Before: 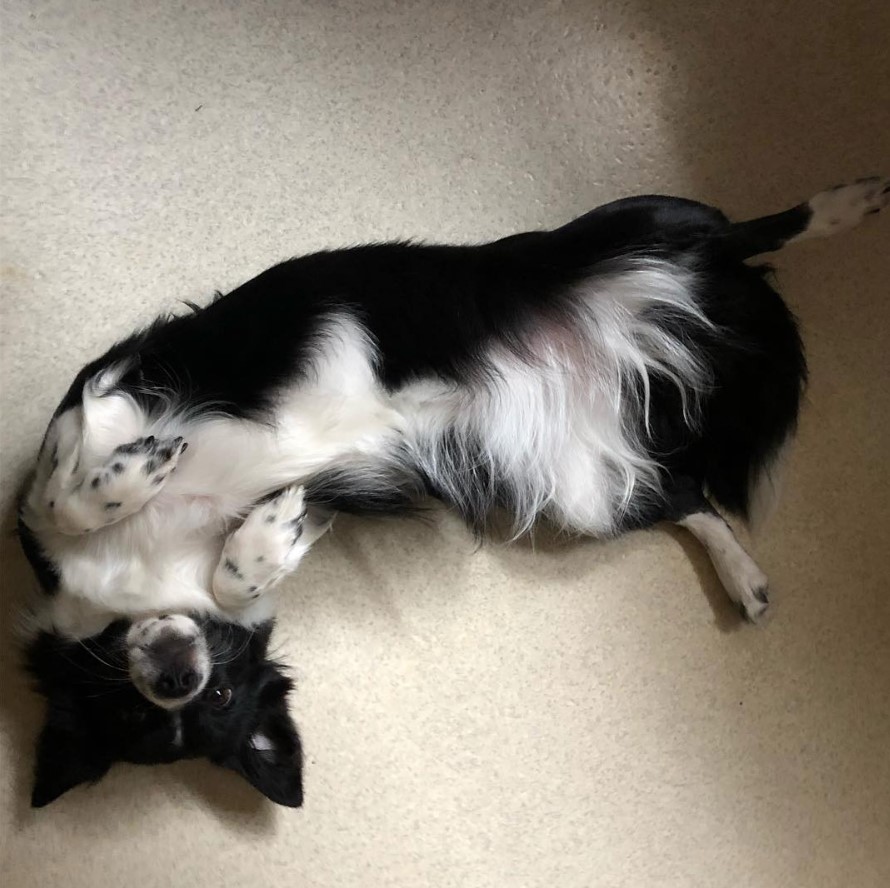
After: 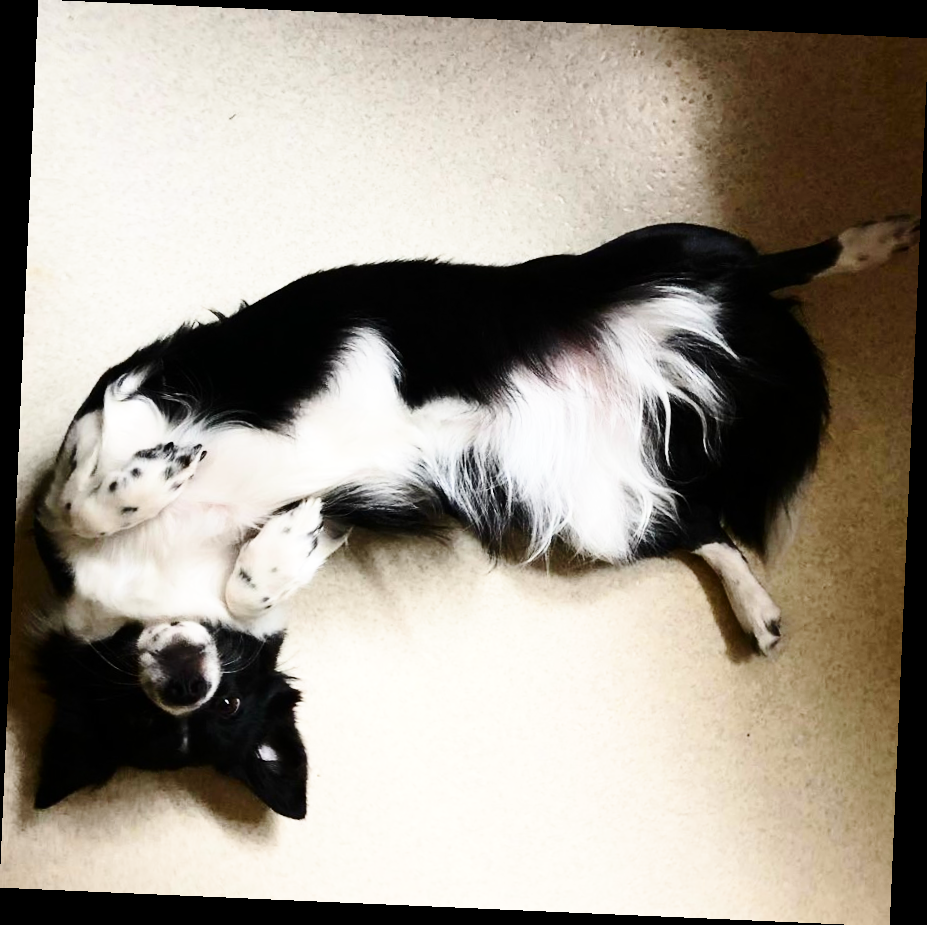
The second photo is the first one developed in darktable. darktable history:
crop and rotate: angle -2.5°
base curve: curves: ch0 [(0, 0) (0.028, 0.03) (0.121, 0.232) (0.46, 0.748) (0.859, 0.968) (1, 1)], preserve colors none
contrast brightness saturation: contrast 0.271
